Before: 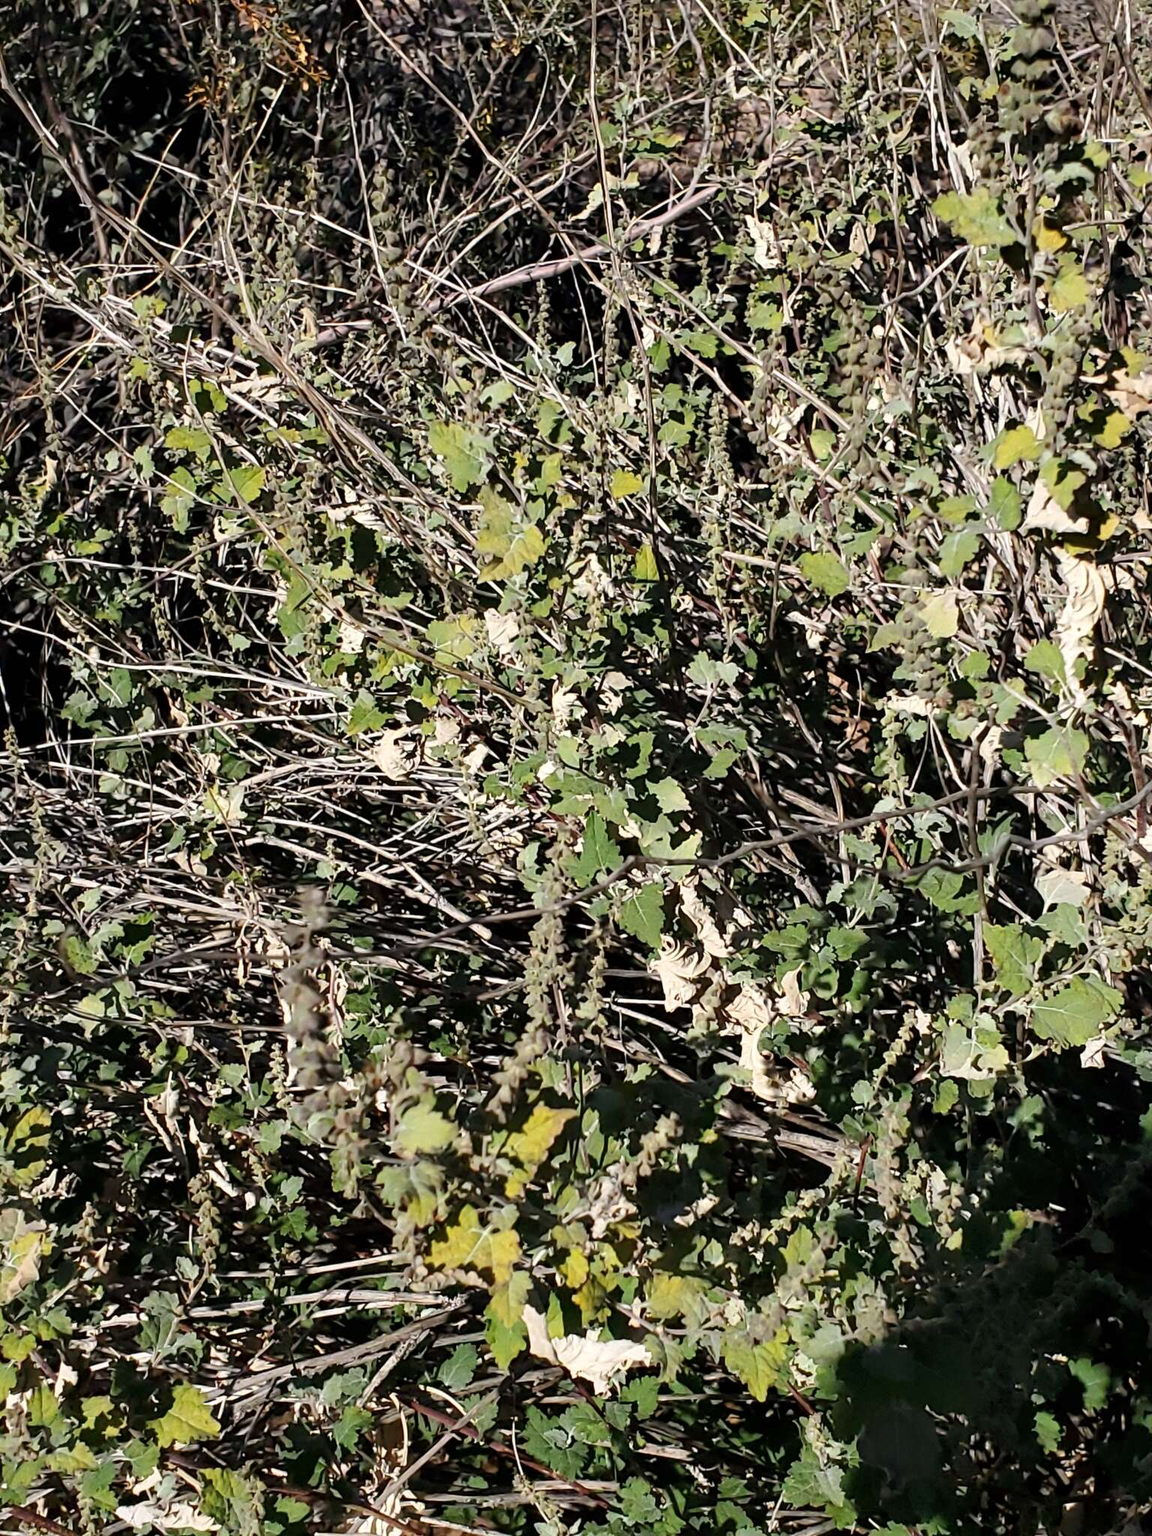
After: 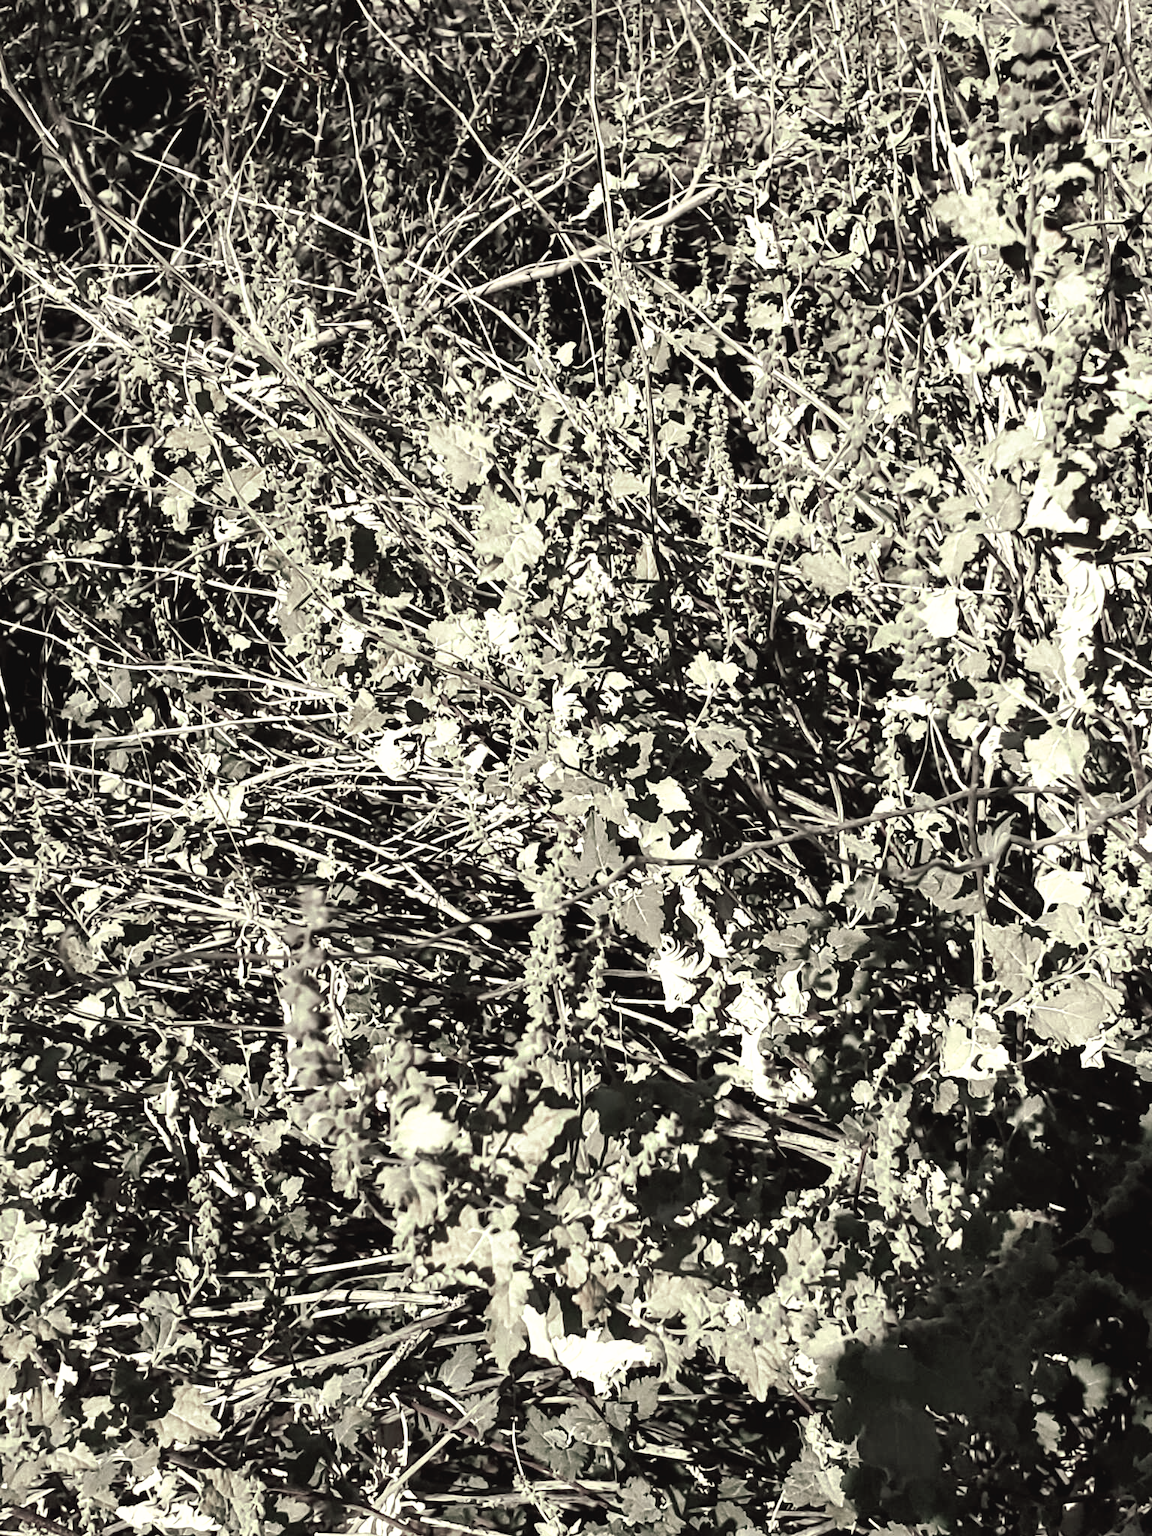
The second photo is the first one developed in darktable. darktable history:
tone curve: curves: ch0 [(0, 0) (0.003, 0.032) (0.011, 0.036) (0.025, 0.049) (0.044, 0.075) (0.069, 0.112) (0.1, 0.151) (0.136, 0.197) (0.177, 0.241) (0.224, 0.295) (0.277, 0.355) (0.335, 0.429) (0.399, 0.512) (0.468, 0.607) (0.543, 0.702) (0.623, 0.796) (0.709, 0.903) (0.801, 0.987) (0.898, 0.997) (1, 1)], preserve colors none
color look up table: target L [100.31, 75.38, 96.27, 80.12, 90.92, 100.29, 82.44, 74.04, 69.34, 73.3, 59.75, 60.49, 44.44, 45.38, 23.15, 20.51, 200.08, 83.04, 66.31, 65.91, 65.18, 55.67, 47.12, 54.73, 23.02, 35.08, 27.41, 20.36, 0.633, 83.97, 72.03, 74.22, 56.82, 55.67, 52.2, 44.23, 21.82, 42.88, 39.71, 12, 2.062, 90.83, 84.24, 85.81, 76.55, 81.97, 62.95, 62.54, 57.68], target a [0.001, -0.89, -38.49, -8.01, 32.6, -1.786, -20.12, -17.62, -7.098, -3.469, -1.327, -0.536, -6.624, -4.24, -6.186, -0.316, 0, -15.47, 6.75, 3.424, 1.598, 11.93, 10.18, 6.679, 20.97, 10.24, 3.787, 8.677, 1.232, 2.436, 4.505, 0.678, 12.71, 2.852, -7.777, -0.565, 17.46, -1.28, -2.55, 1.923, 0.686, 30.36, -20.39, -5.717, -10.97, -15.2, -15.22, -3.201, -6.968], target b [-0.001, 11.01, 33.54, 12.62, -16.11, 23.49, 10.96, 14.55, 16.66, 9.223, 13.9, 10.25, 9.794, 6.296, 7.062, 4.821, 0, 14.81, 9.293, 13.21, 8.319, 5.506, 9.237, 7.391, 2.327, 6.672, 7.505, 2.916, 0.3, 9.596, 5.339, 6.7, 1.536, 1.355, 2.803, 4.709, -0.782, -2.55, 1.731, -5.713, -1.462, 12.11, -1.647, 15.05, 7.735, 11.43, 7.646, 6.9, 4.571], num patches 49
